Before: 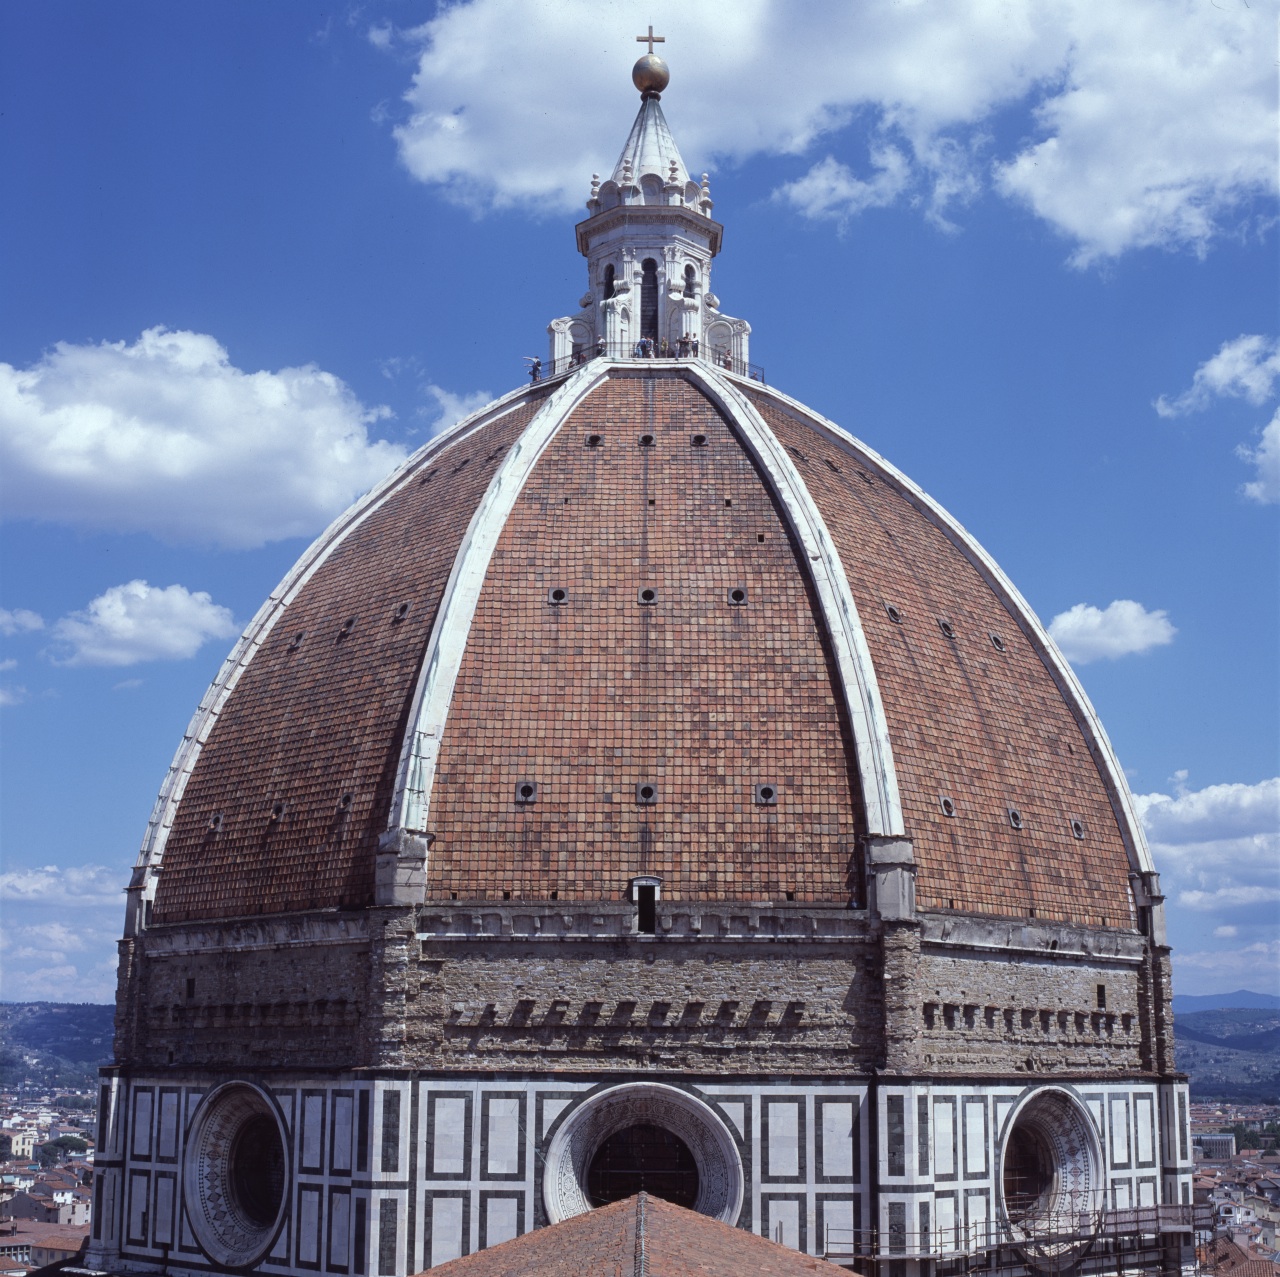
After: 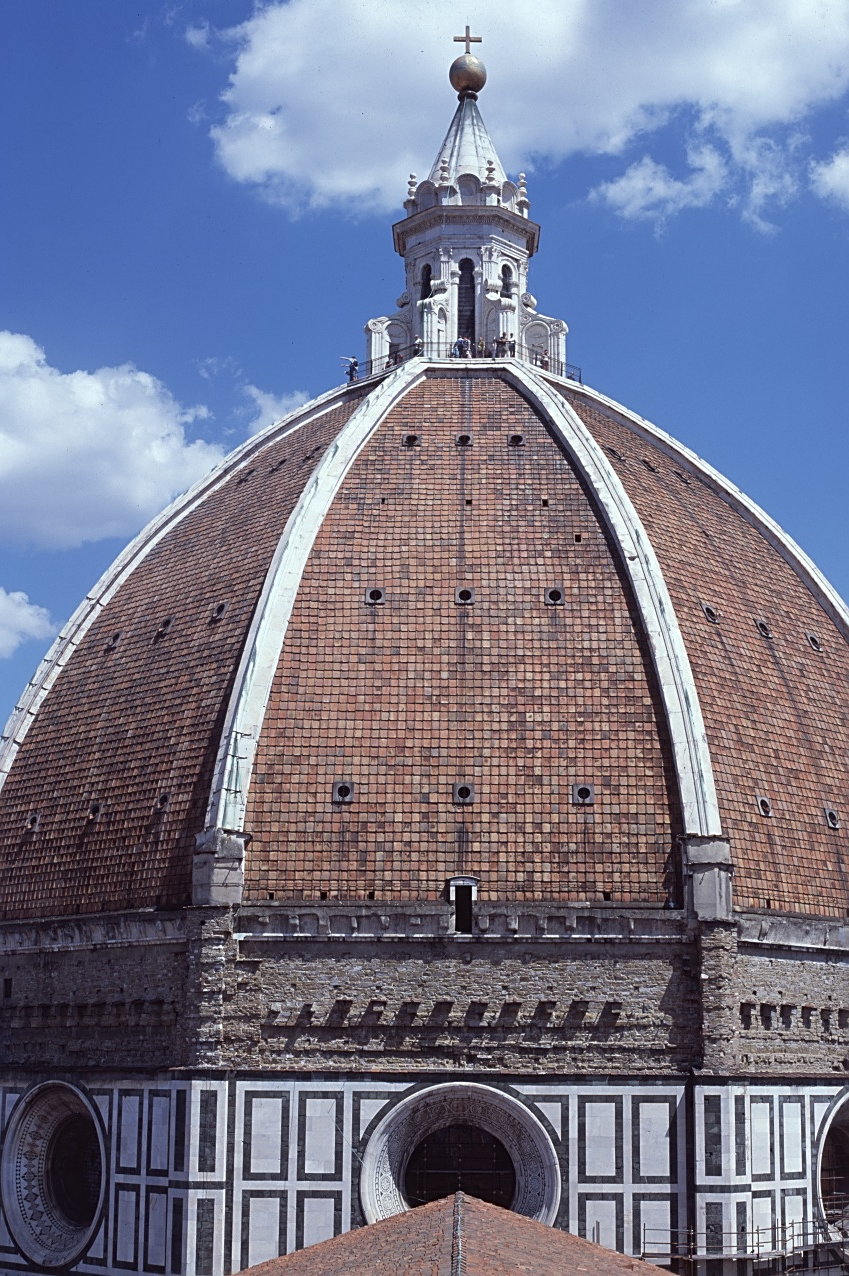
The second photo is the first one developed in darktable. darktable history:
sharpen: on, module defaults
crop and rotate: left 14.308%, right 19.298%
